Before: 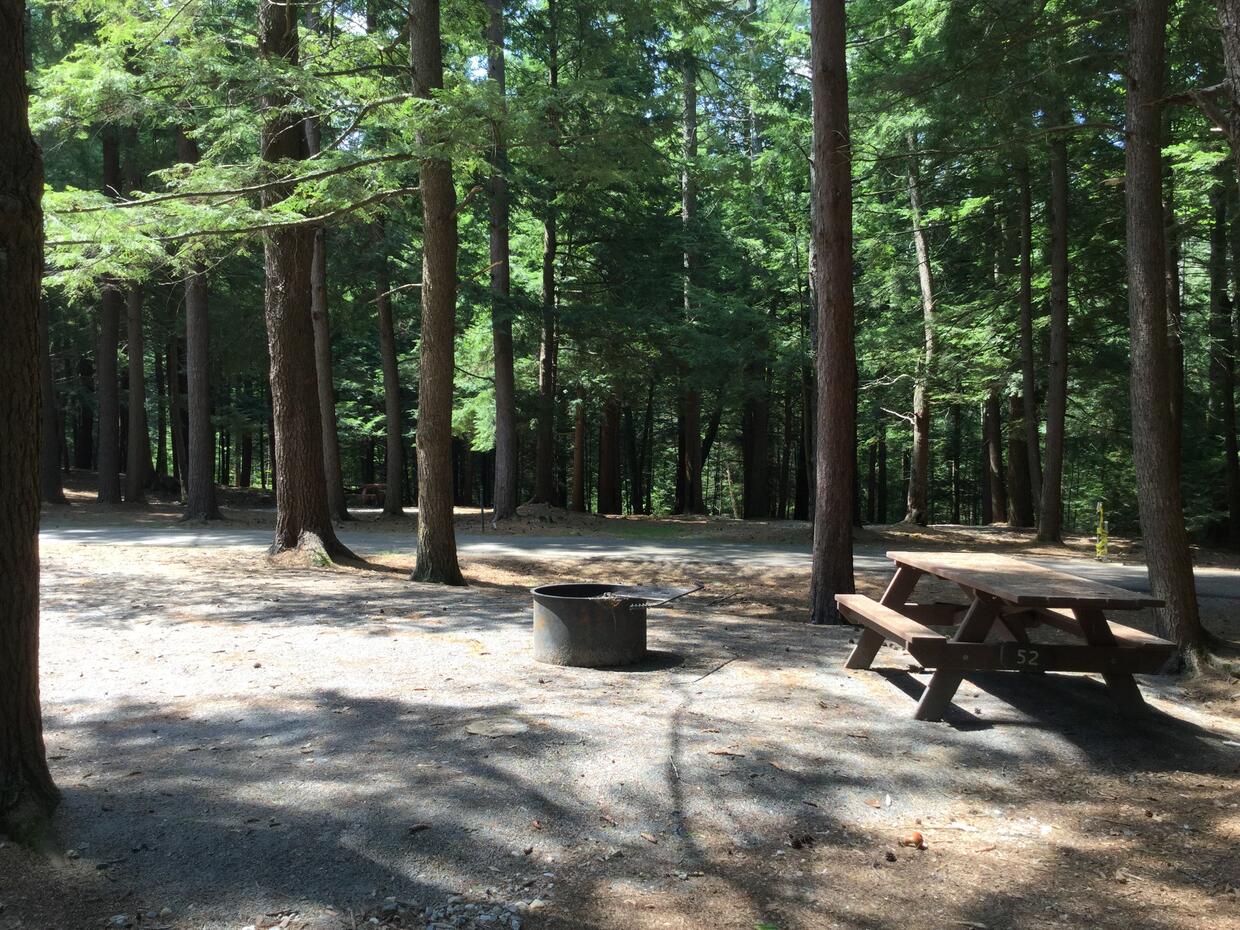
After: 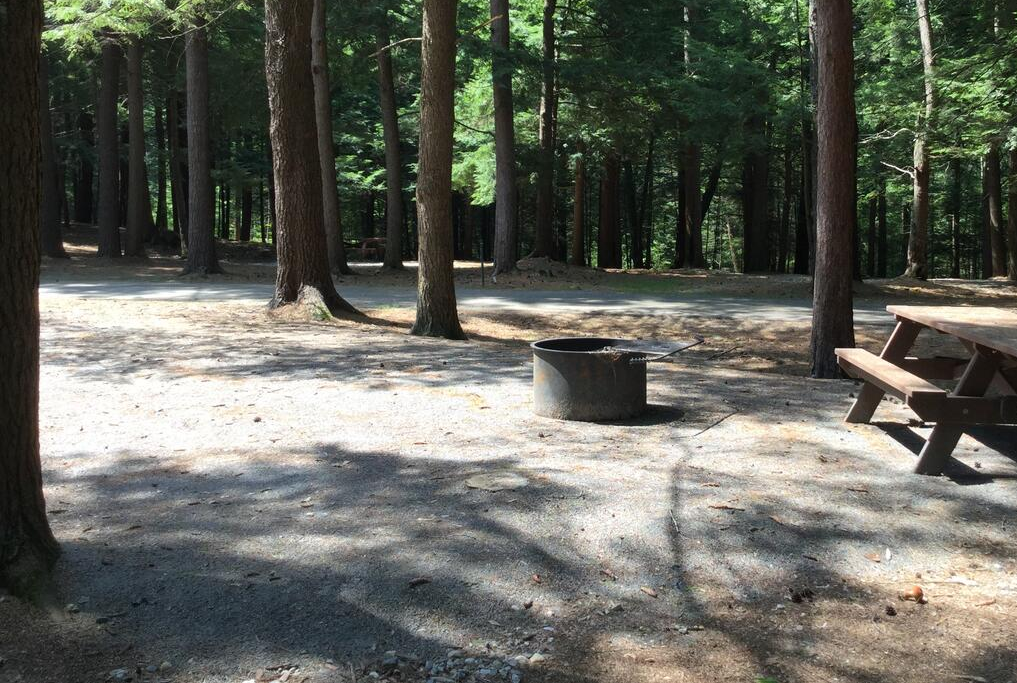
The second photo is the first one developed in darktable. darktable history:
white balance: emerald 1
crop: top 26.531%, right 17.959%
